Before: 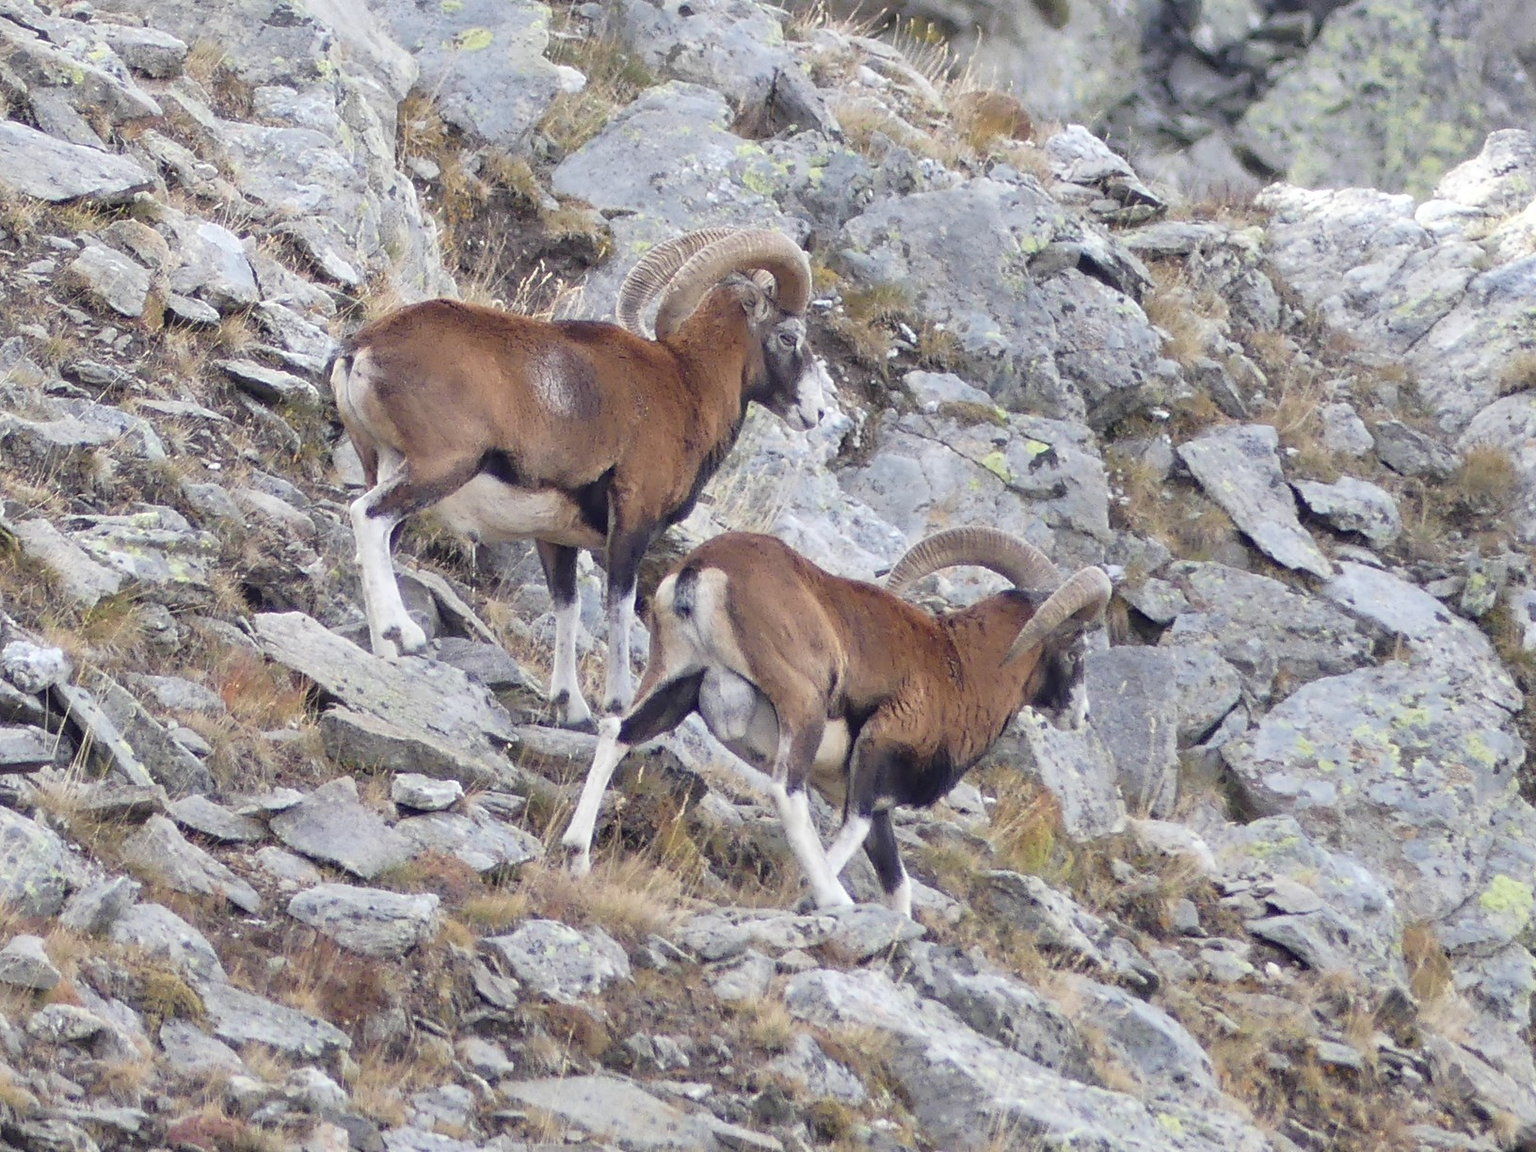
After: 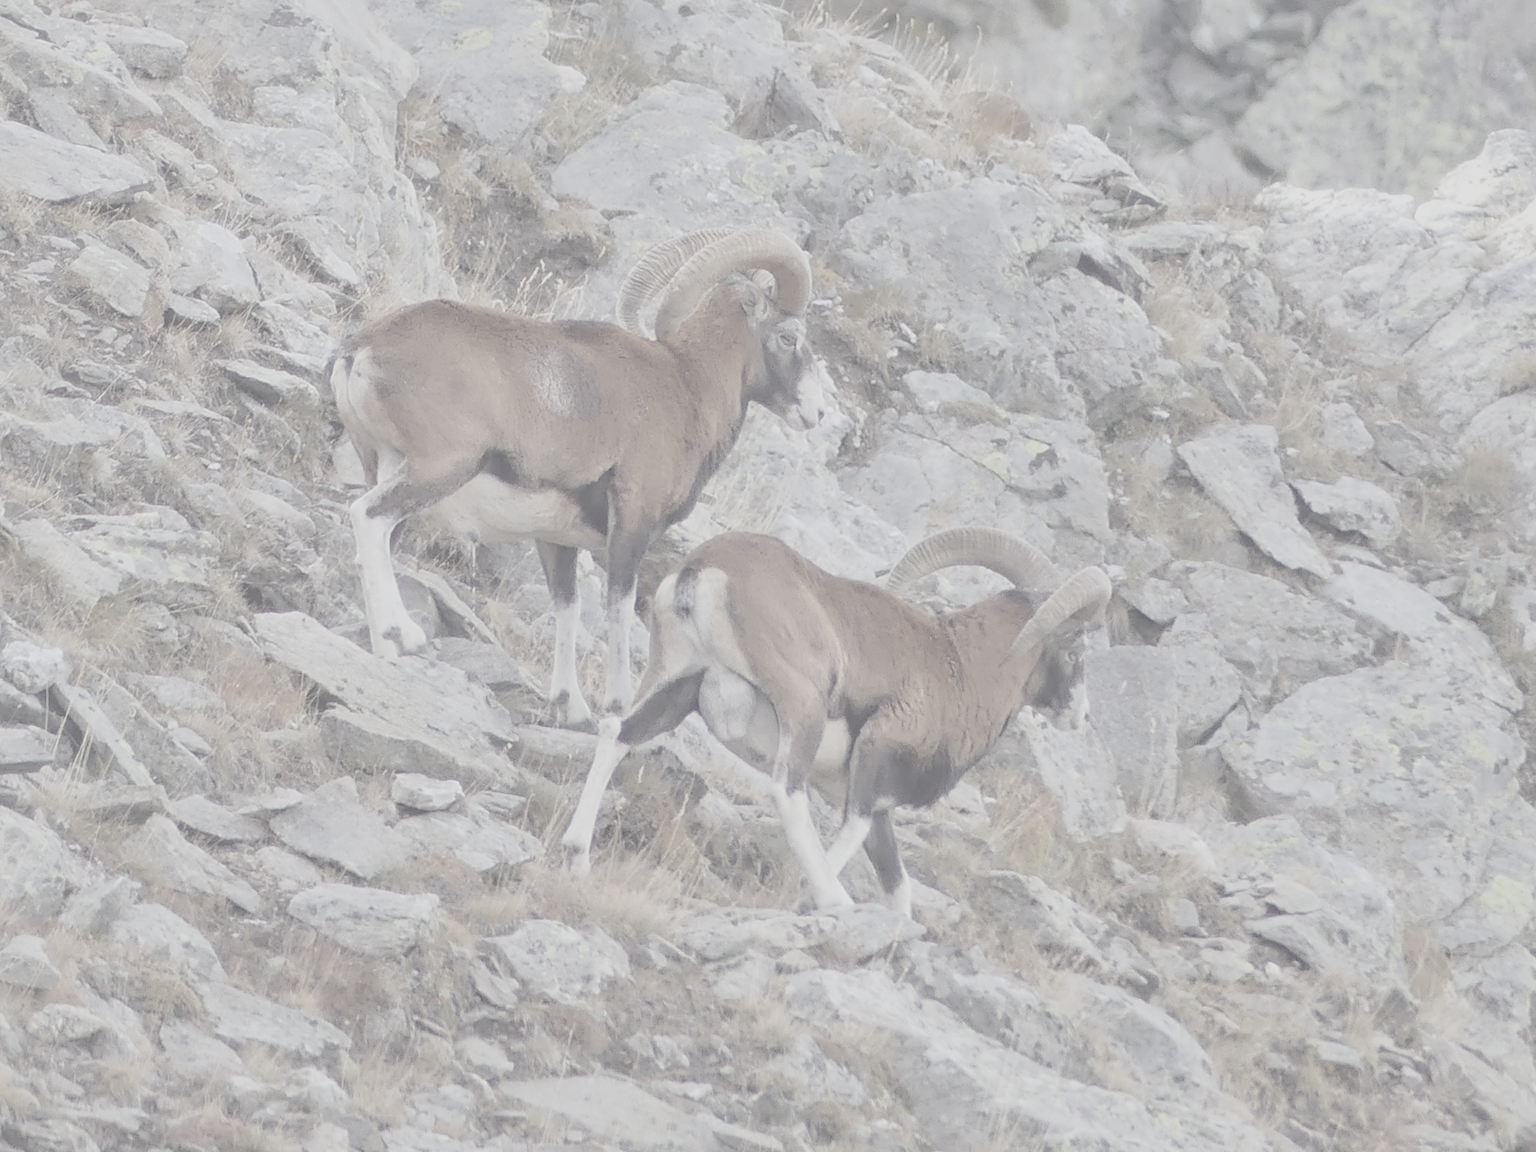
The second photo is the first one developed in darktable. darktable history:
shadows and highlights: shadows 25, white point adjustment -3, highlights -30
contrast brightness saturation: contrast -0.32, brightness 0.75, saturation -0.78
